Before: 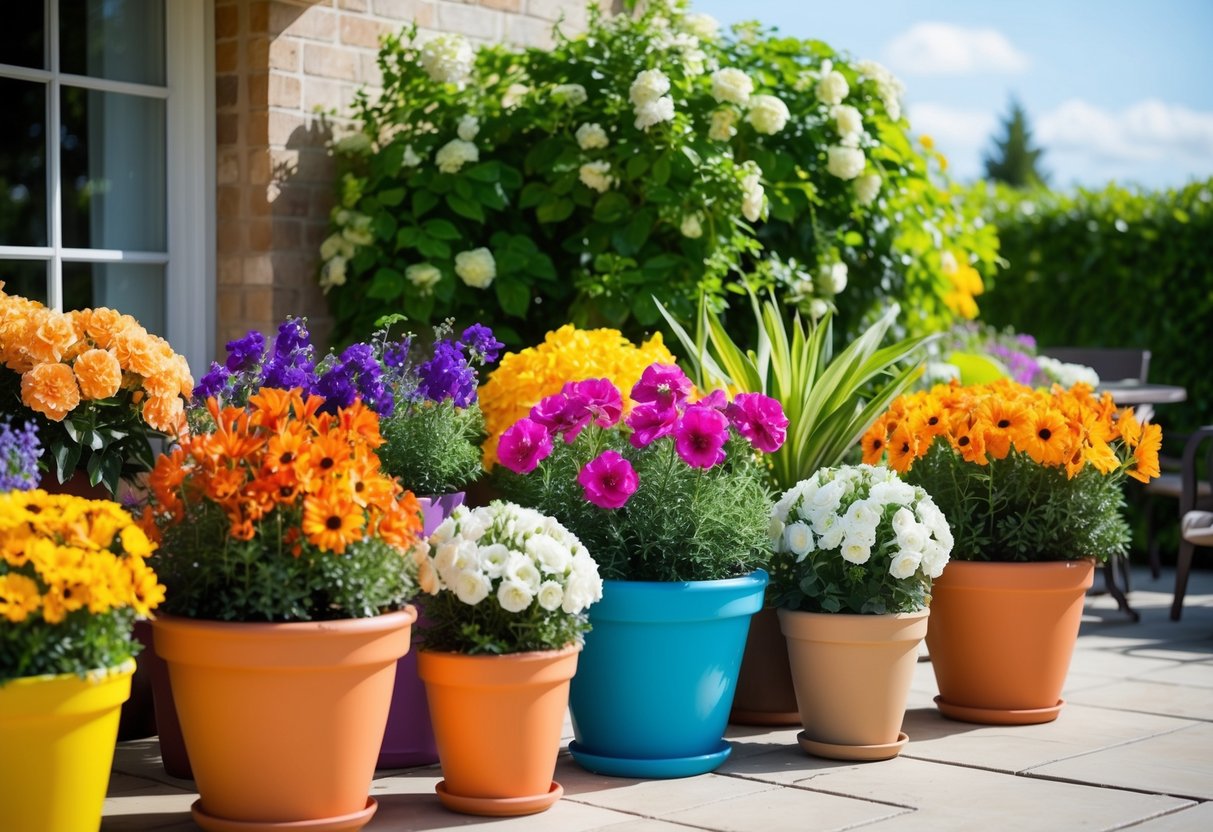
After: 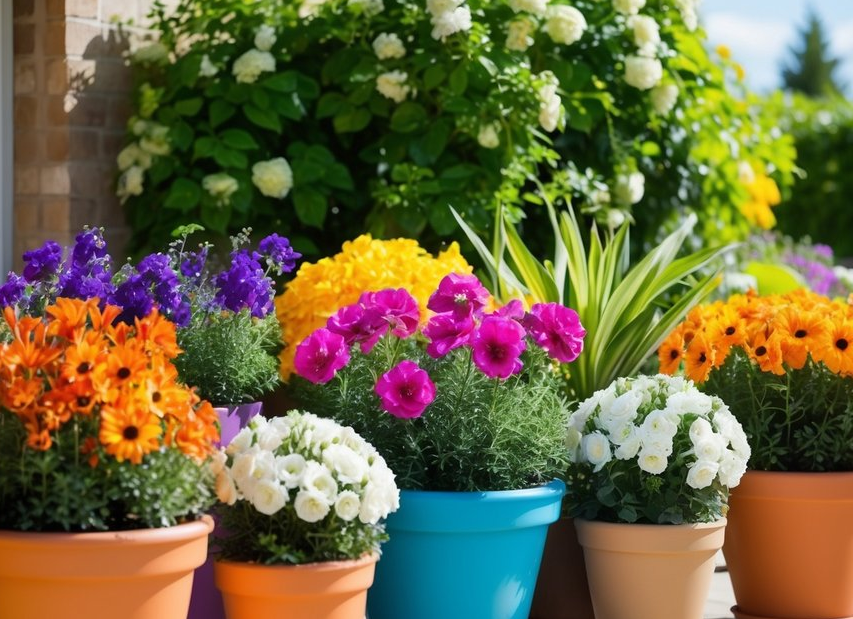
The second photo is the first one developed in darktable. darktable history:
crop and rotate: left 16.757%, top 10.894%, right 12.869%, bottom 14.682%
